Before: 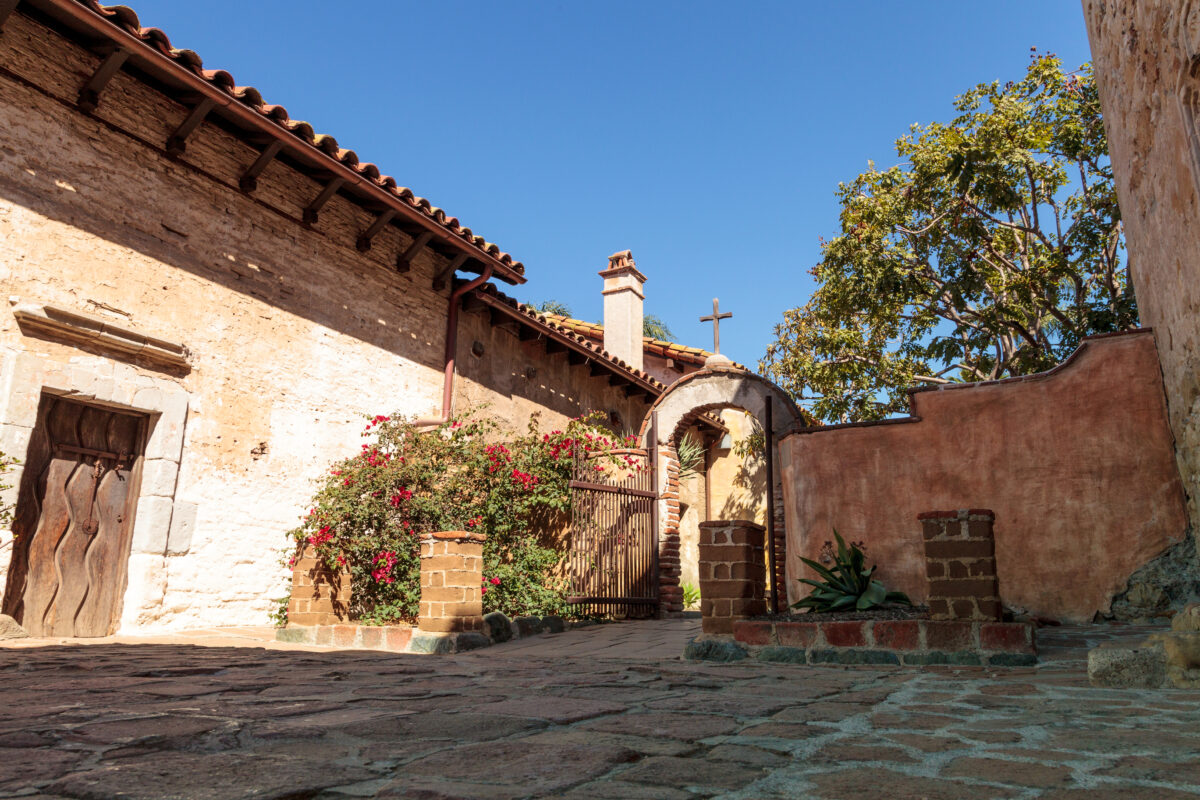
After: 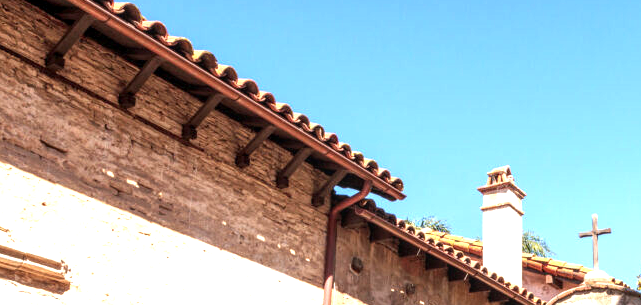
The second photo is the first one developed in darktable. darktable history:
exposure: black level correction 0, exposure 1.198 EV, compensate highlight preservation false
crop: left 10.092%, top 10.534%, right 36.488%, bottom 51.284%
local contrast: on, module defaults
